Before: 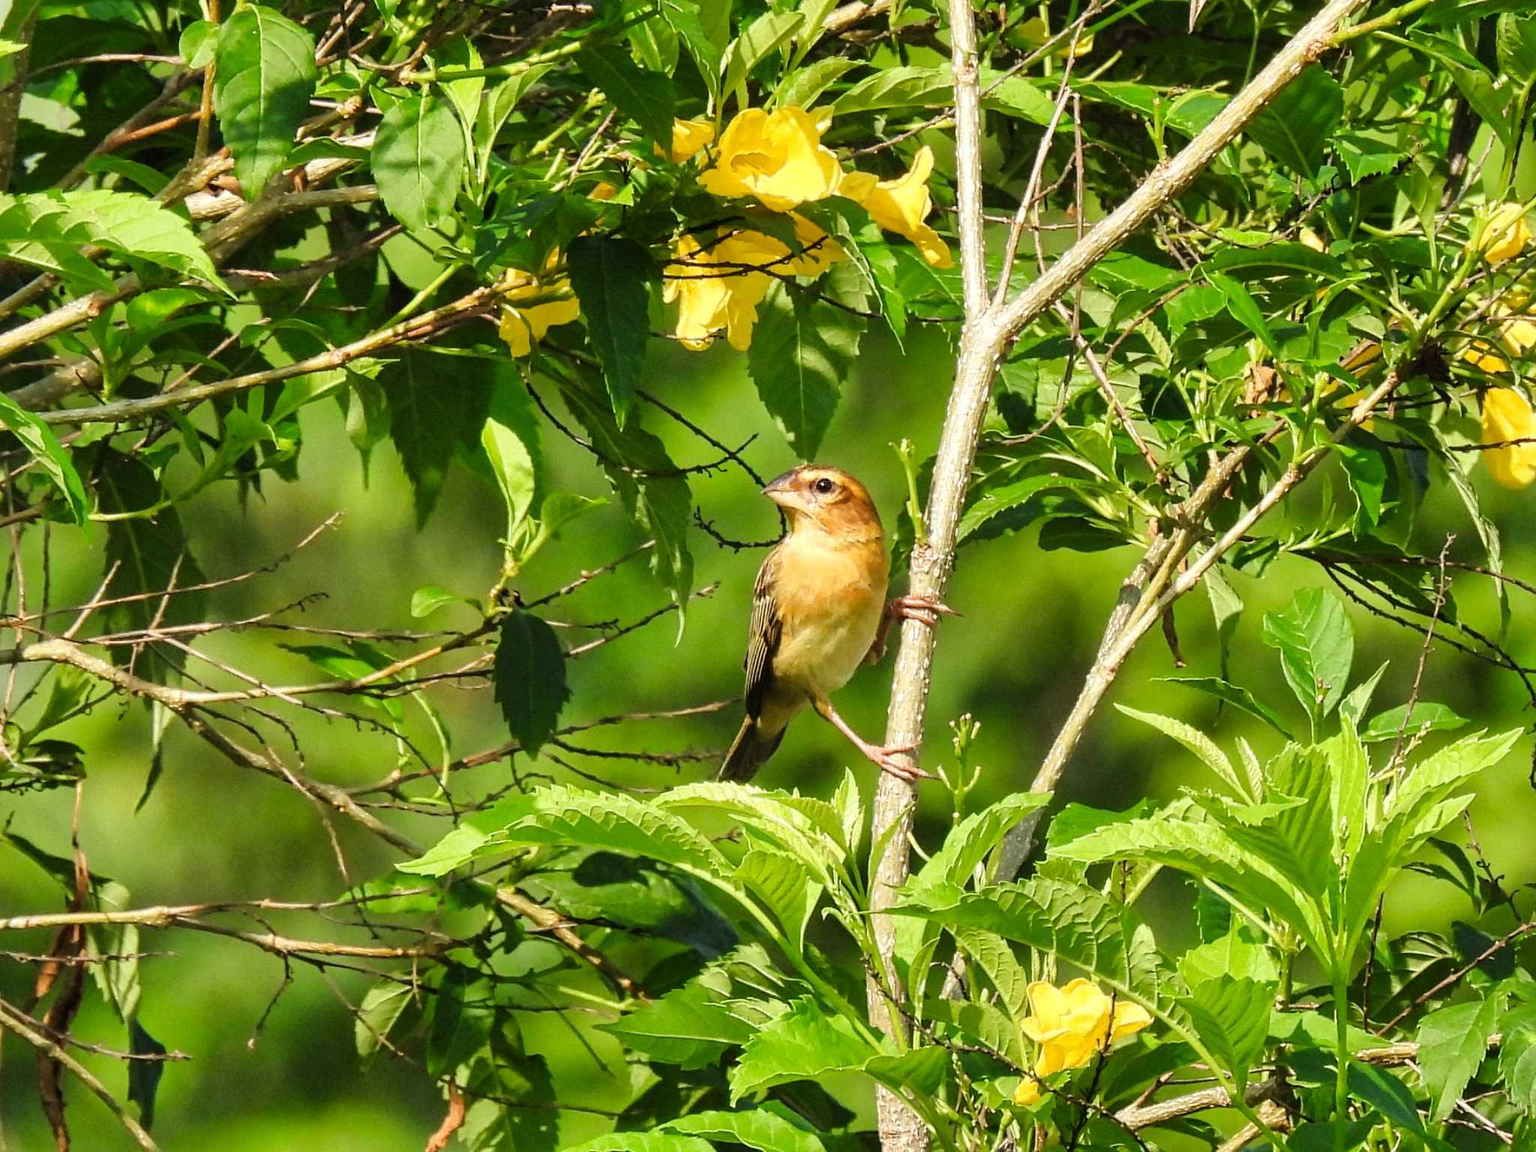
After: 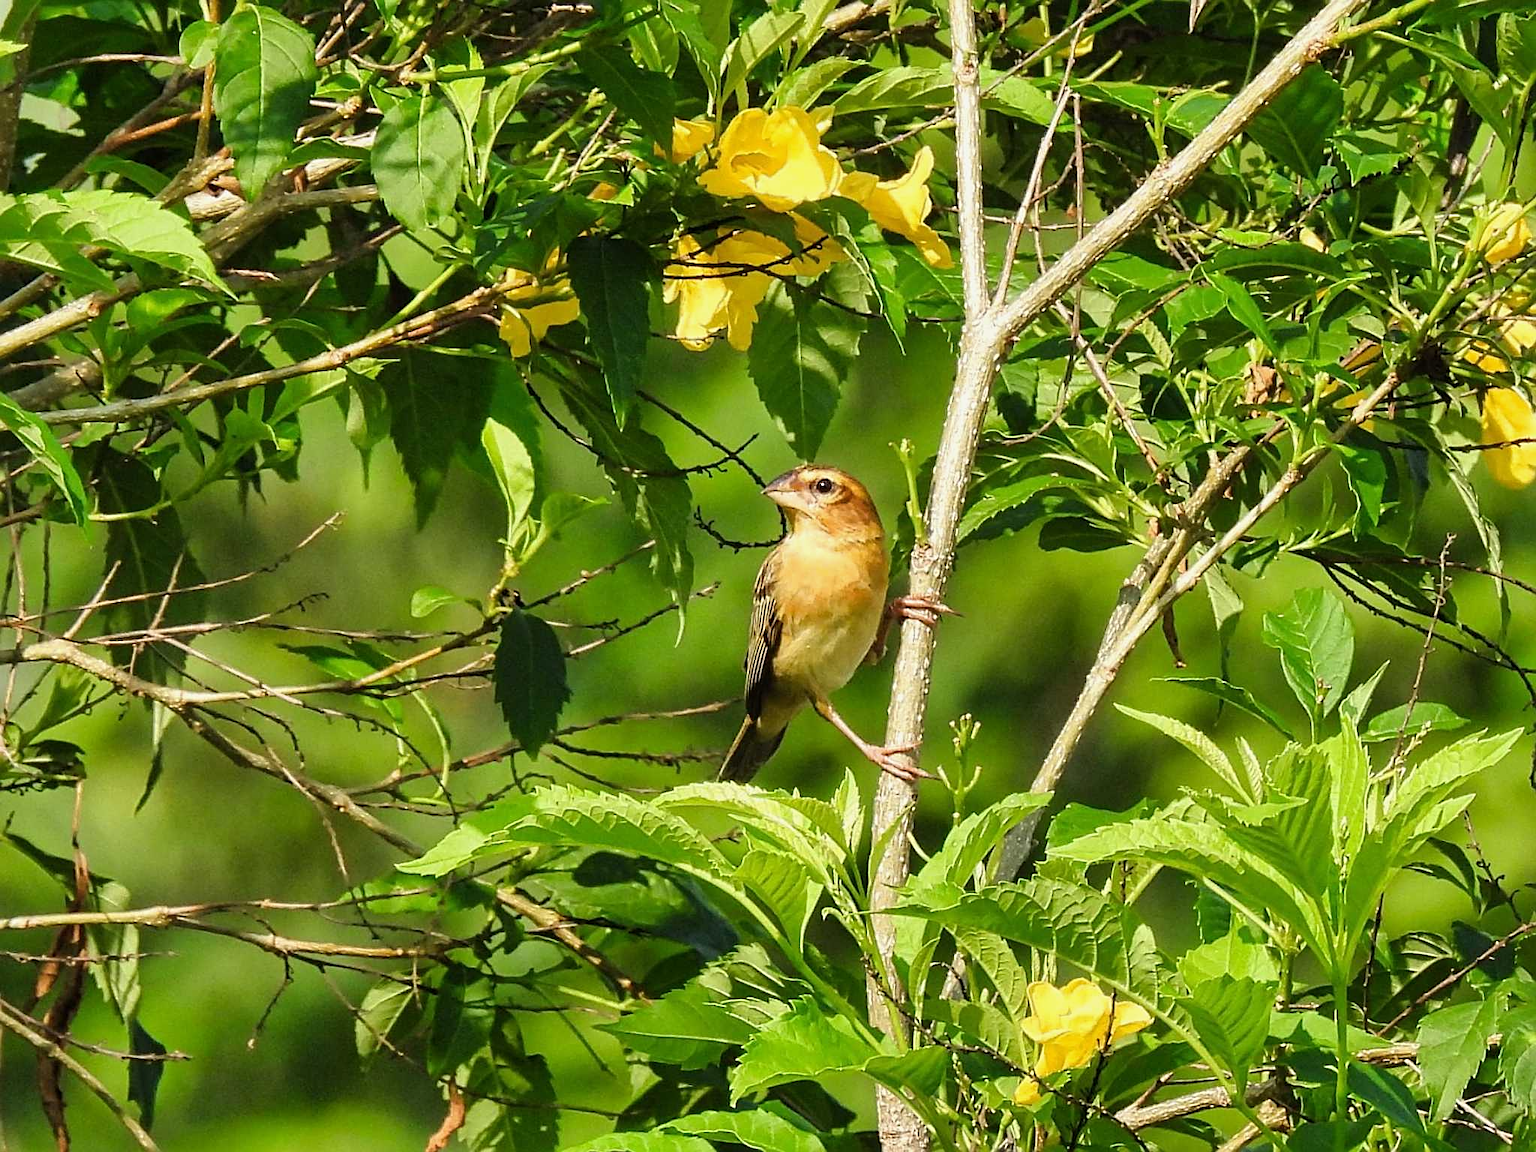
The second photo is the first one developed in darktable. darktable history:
white balance: emerald 1
sharpen: on, module defaults
exposure: exposure -0.116 EV, compensate exposure bias true, compensate highlight preservation false
